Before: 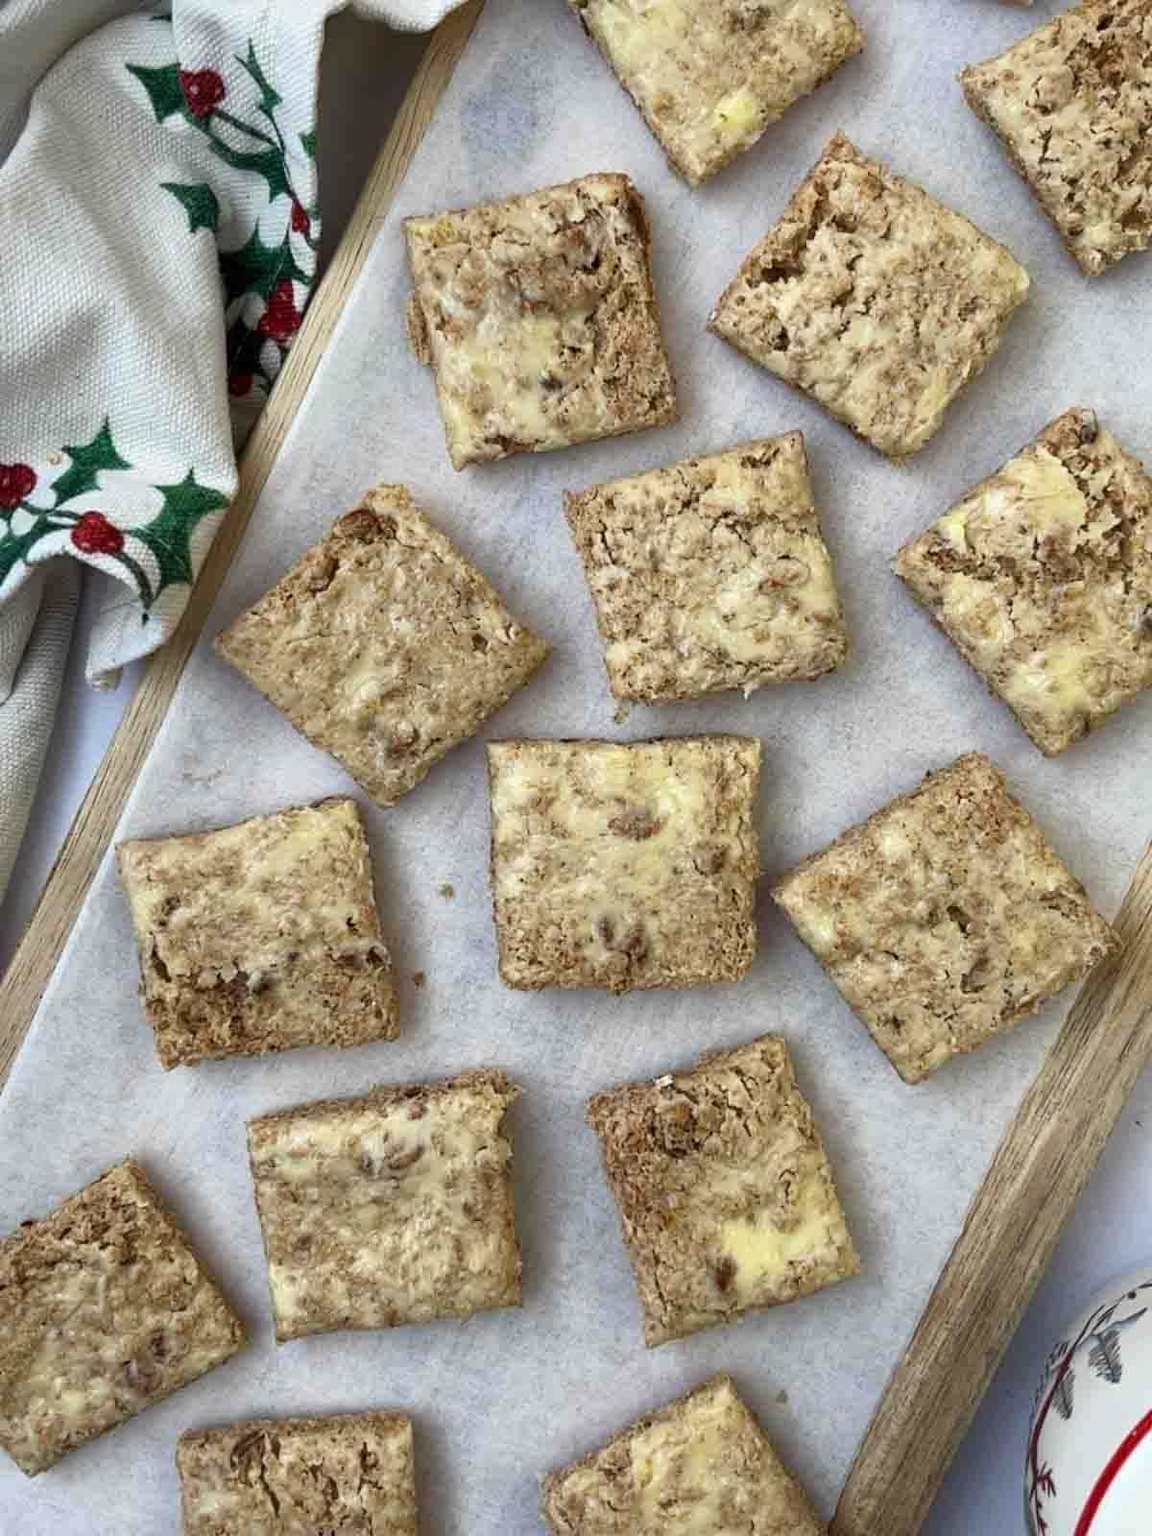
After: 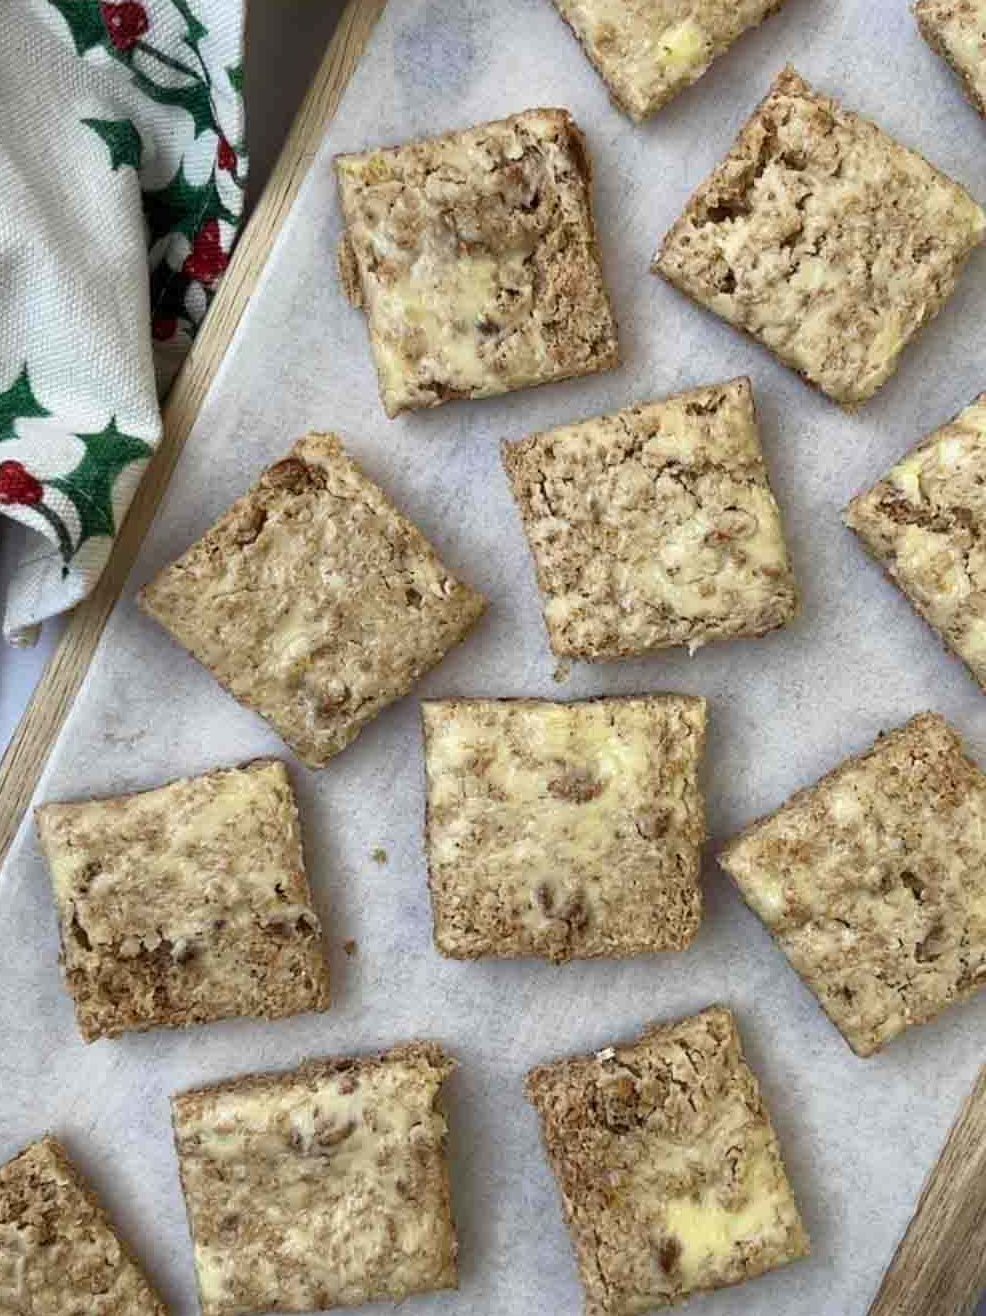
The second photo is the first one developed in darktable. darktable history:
crop and rotate: left 7.207%, top 4.539%, right 10.596%, bottom 13.211%
